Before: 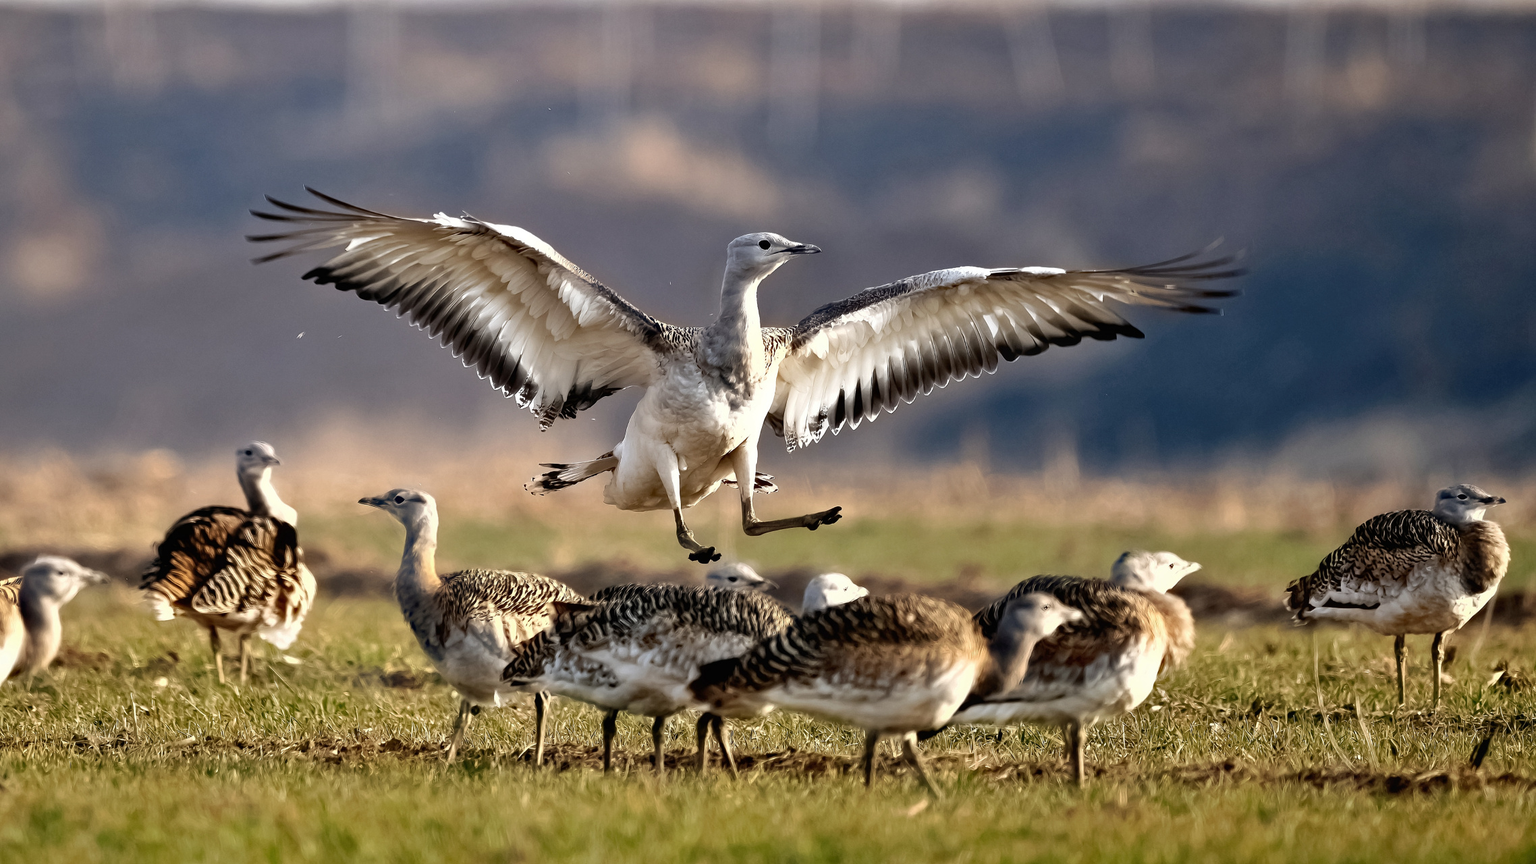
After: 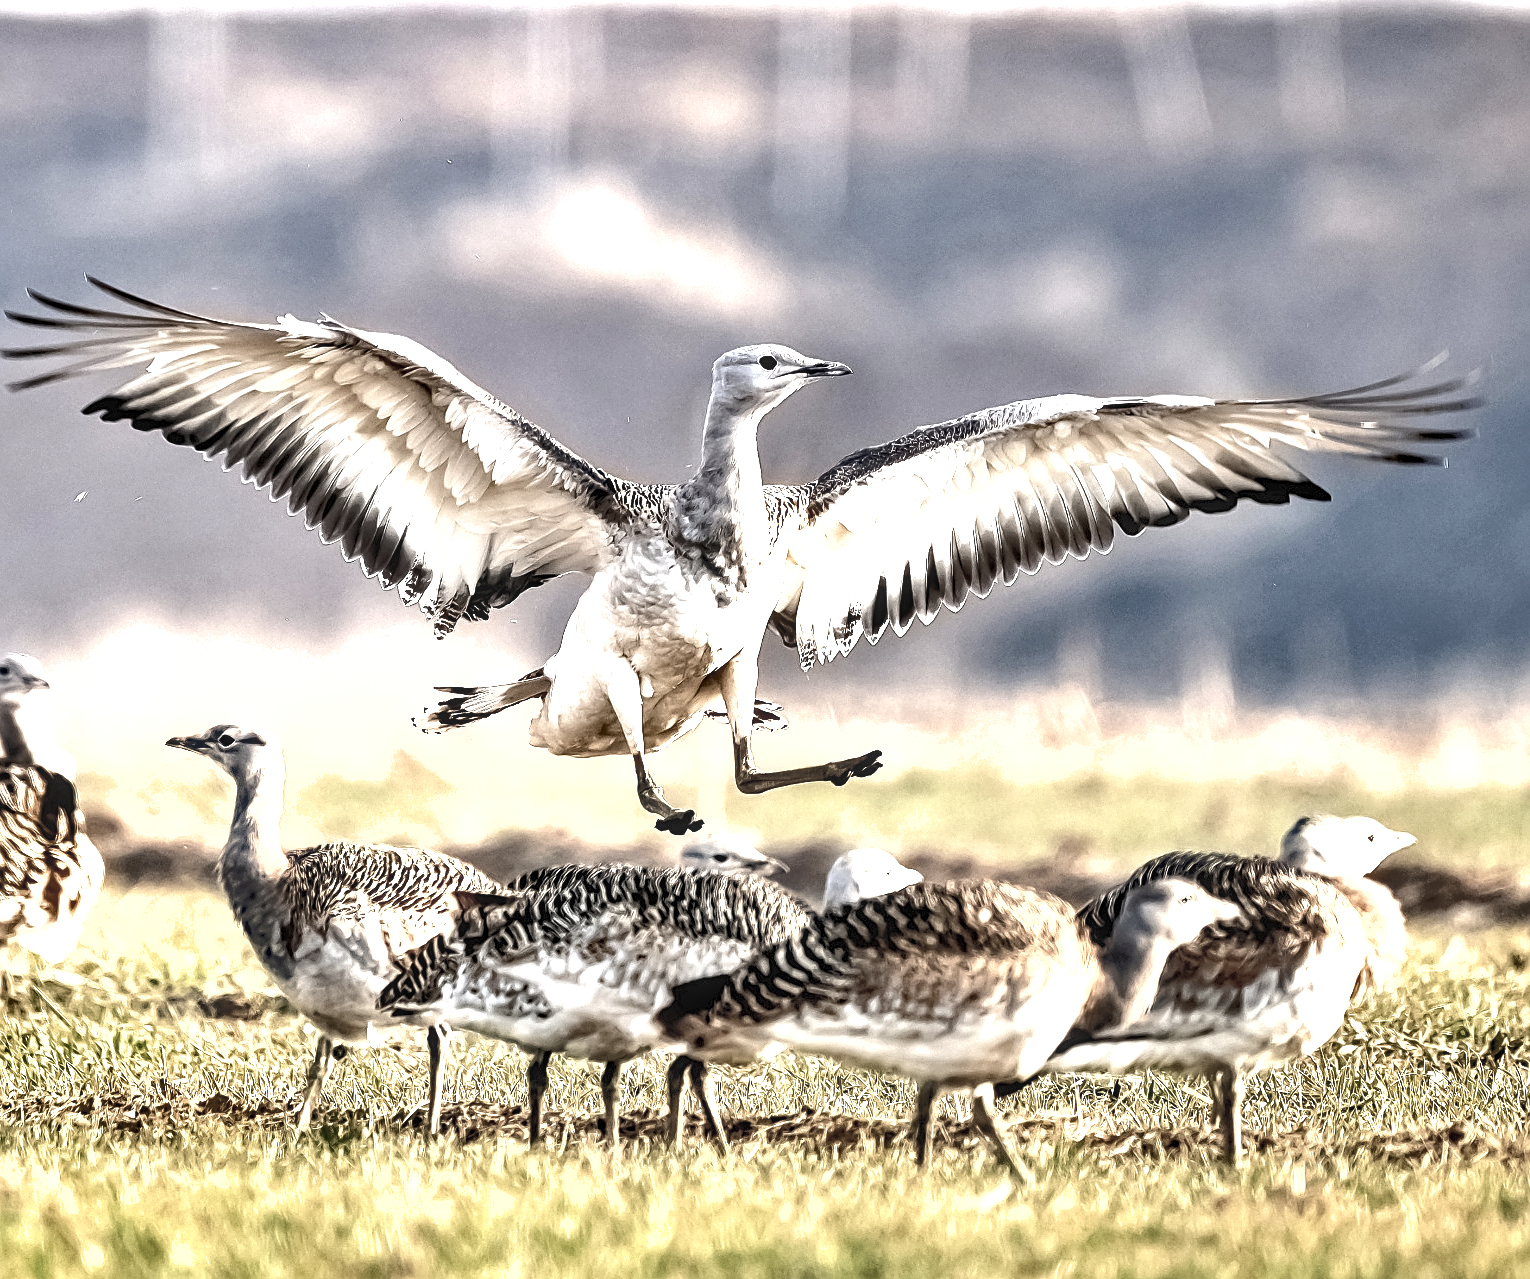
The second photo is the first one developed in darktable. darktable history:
crop and rotate: left 16.06%, right 16.708%
contrast brightness saturation: brightness 0.187, saturation -0.517
shadows and highlights: low approximation 0.01, soften with gaussian
sharpen: on, module defaults
exposure: black level correction 0.001, exposure 1.727 EV, compensate highlight preservation false
local contrast: detail 130%
color balance rgb: linear chroma grading › global chroma 9.633%, perceptual saturation grading › global saturation -11.295%, global vibrance 14.599%
